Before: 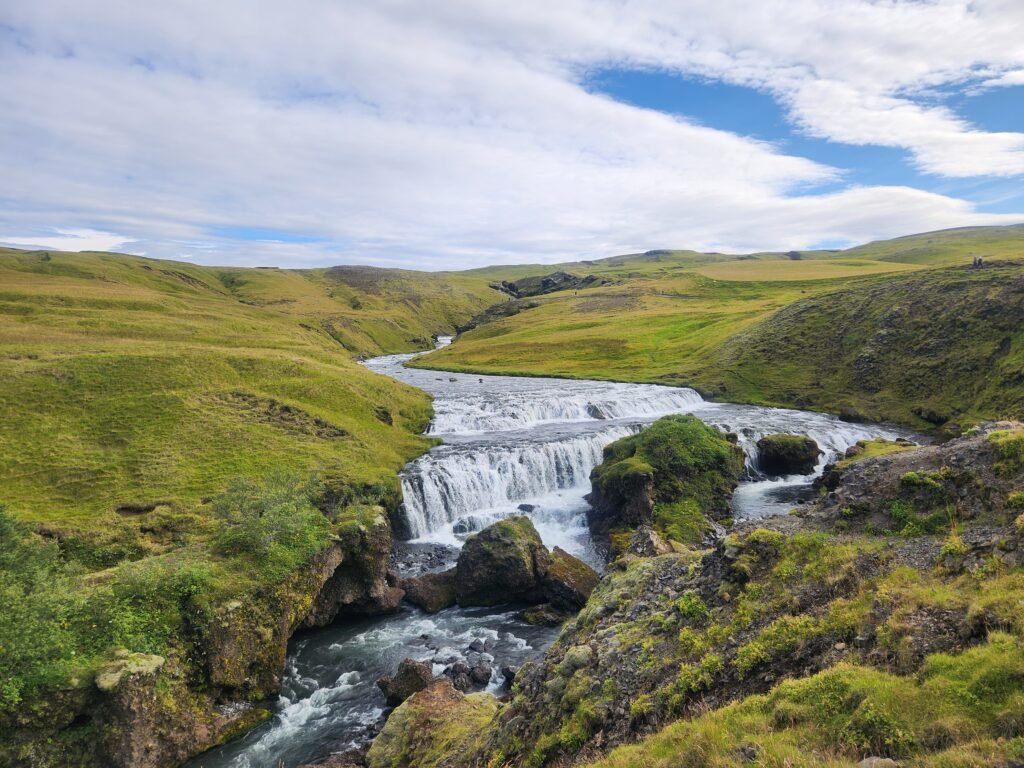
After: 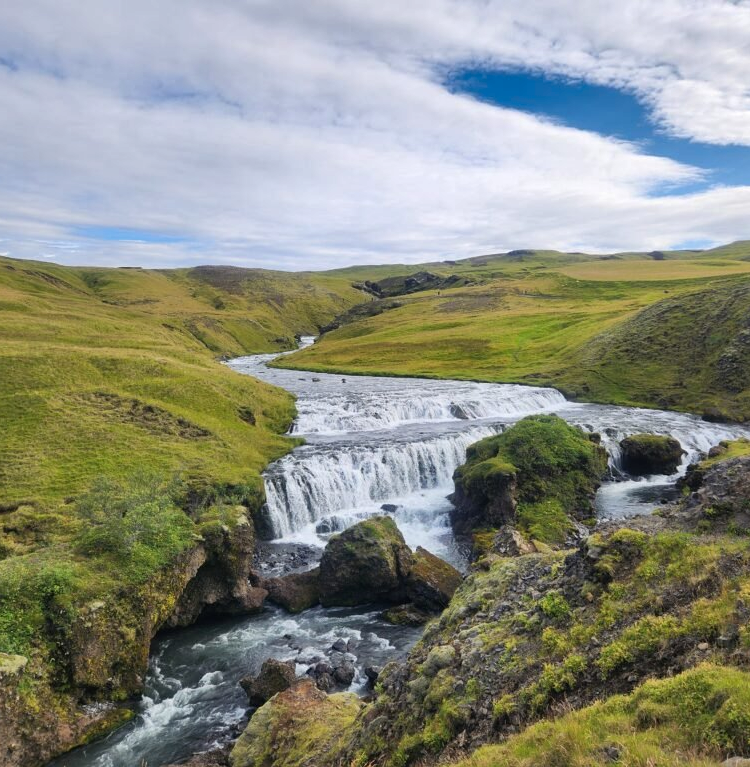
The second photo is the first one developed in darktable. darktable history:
crop: left 13.443%, right 13.31%
tone equalizer: on, module defaults
shadows and highlights: shadows 12, white point adjustment 1.2, soften with gaussian
white balance: emerald 1
